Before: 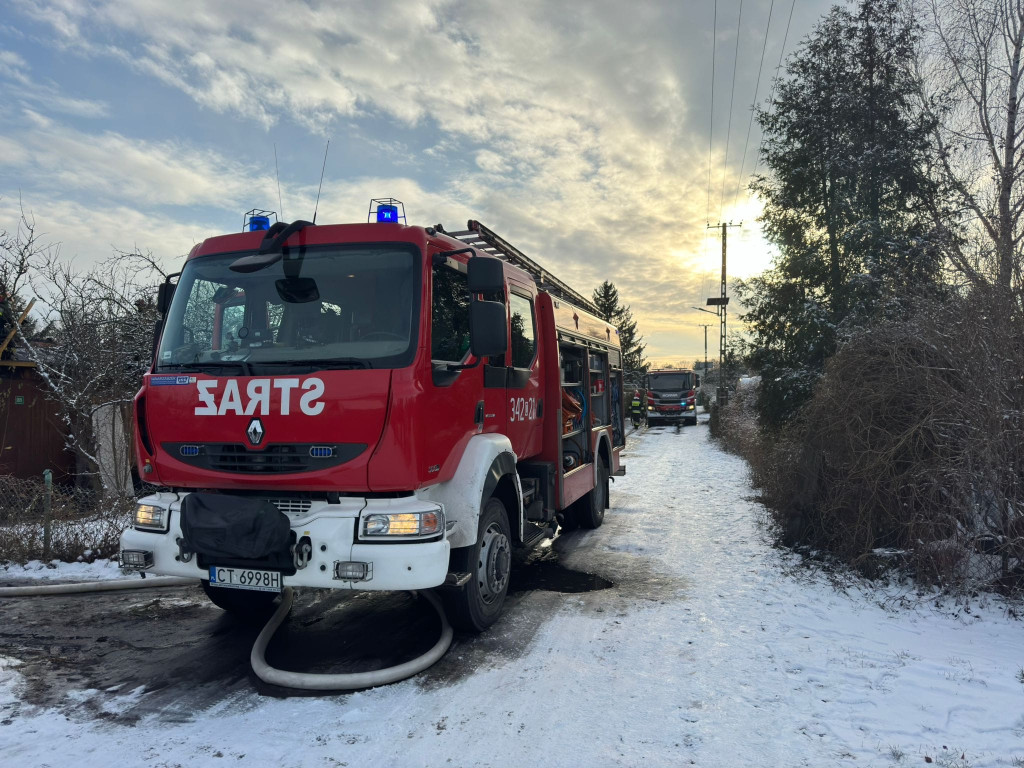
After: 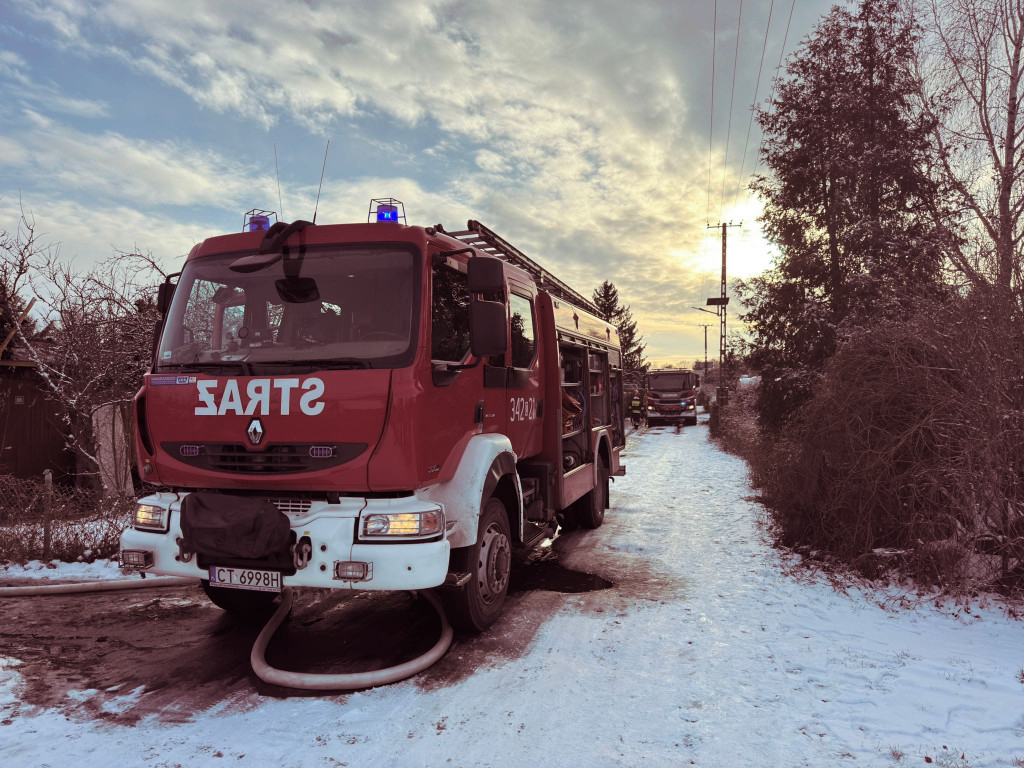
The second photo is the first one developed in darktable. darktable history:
split-toning: on, module defaults
